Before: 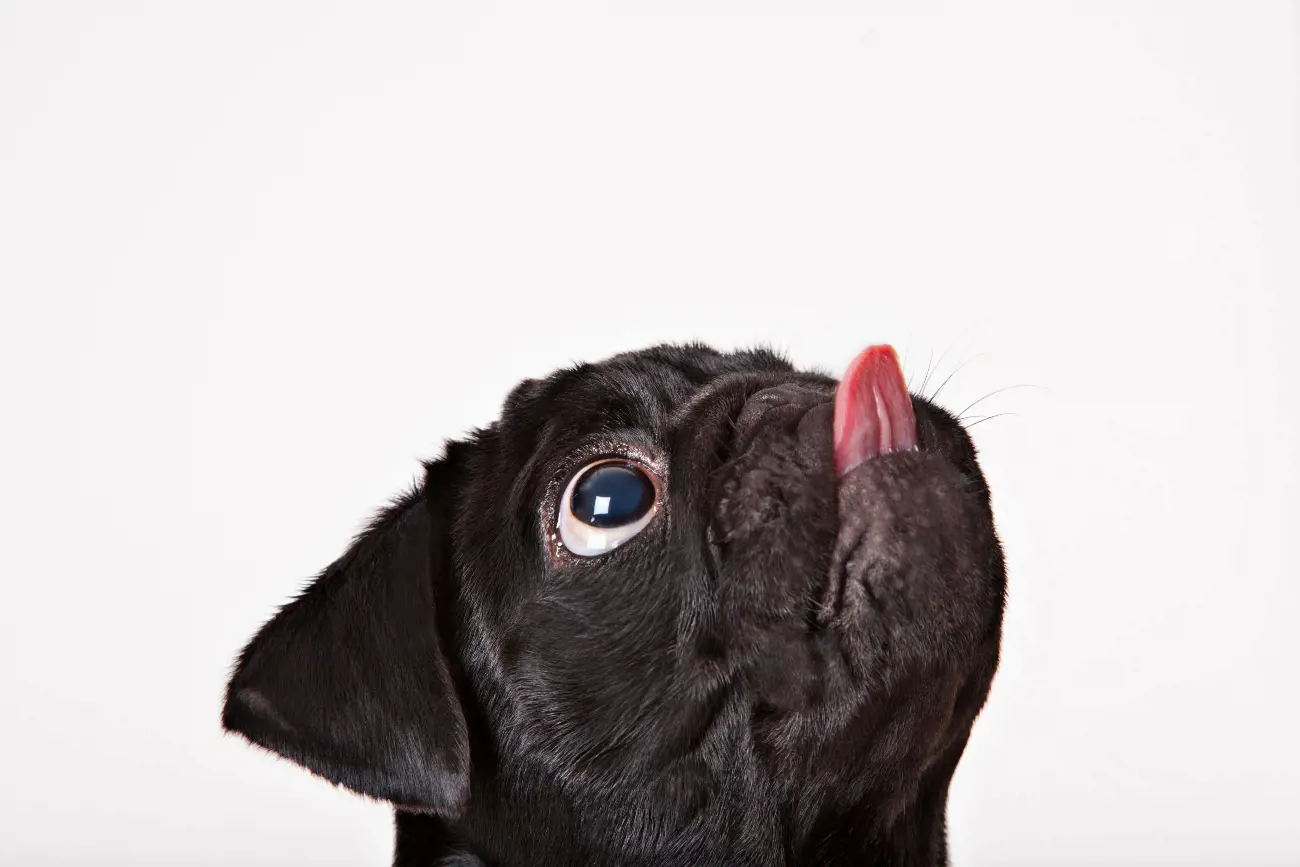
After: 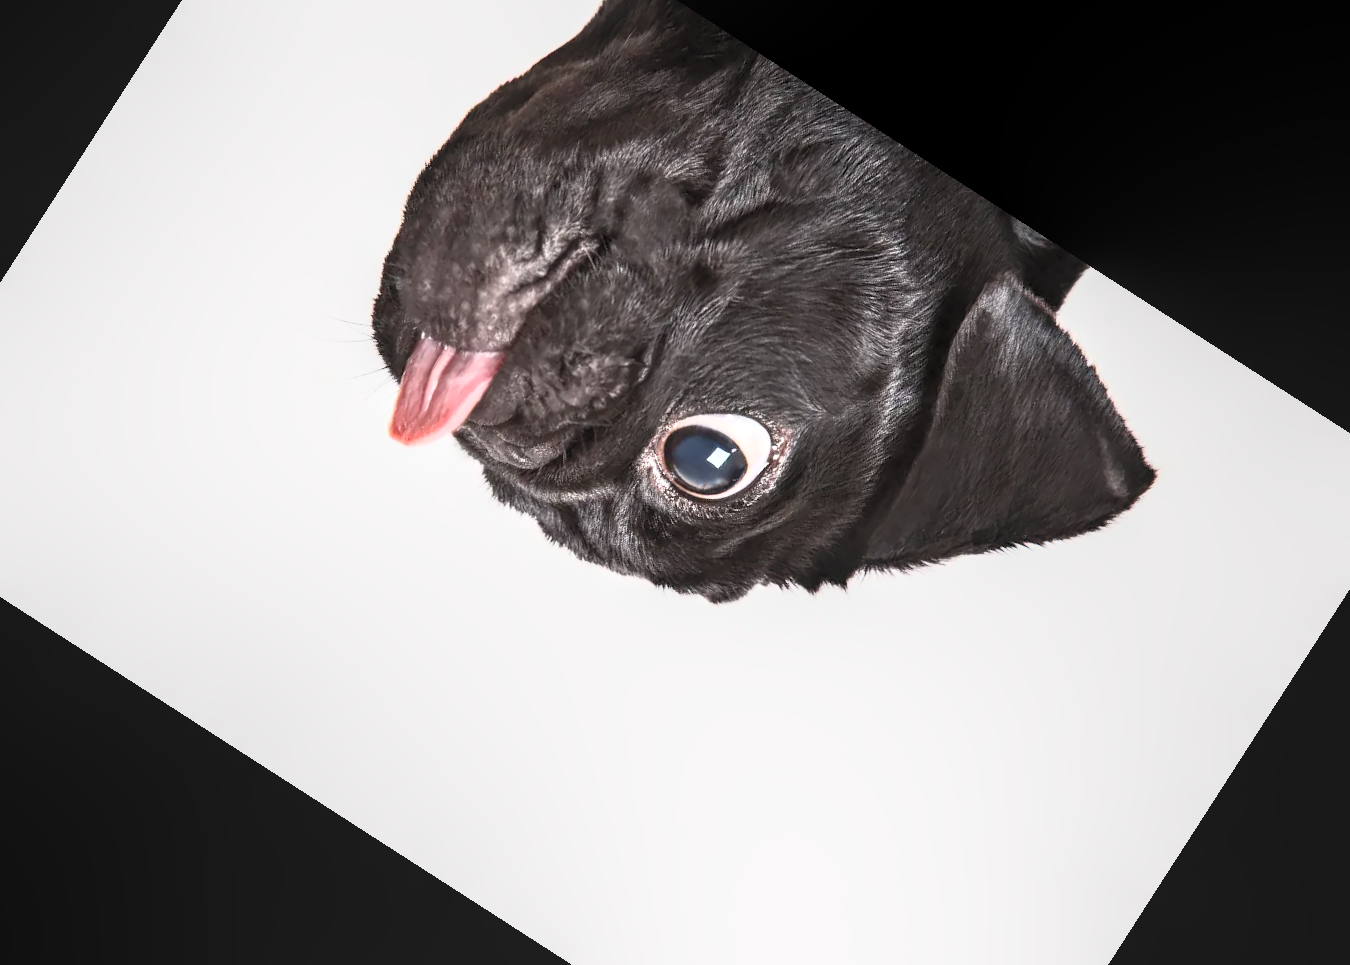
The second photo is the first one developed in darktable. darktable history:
crop and rotate: angle 147.25°, left 9.127%, top 15.661%, right 4.41%, bottom 16.972%
contrast brightness saturation: contrast 0.424, brightness 0.557, saturation -0.189
local contrast: on, module defaults
